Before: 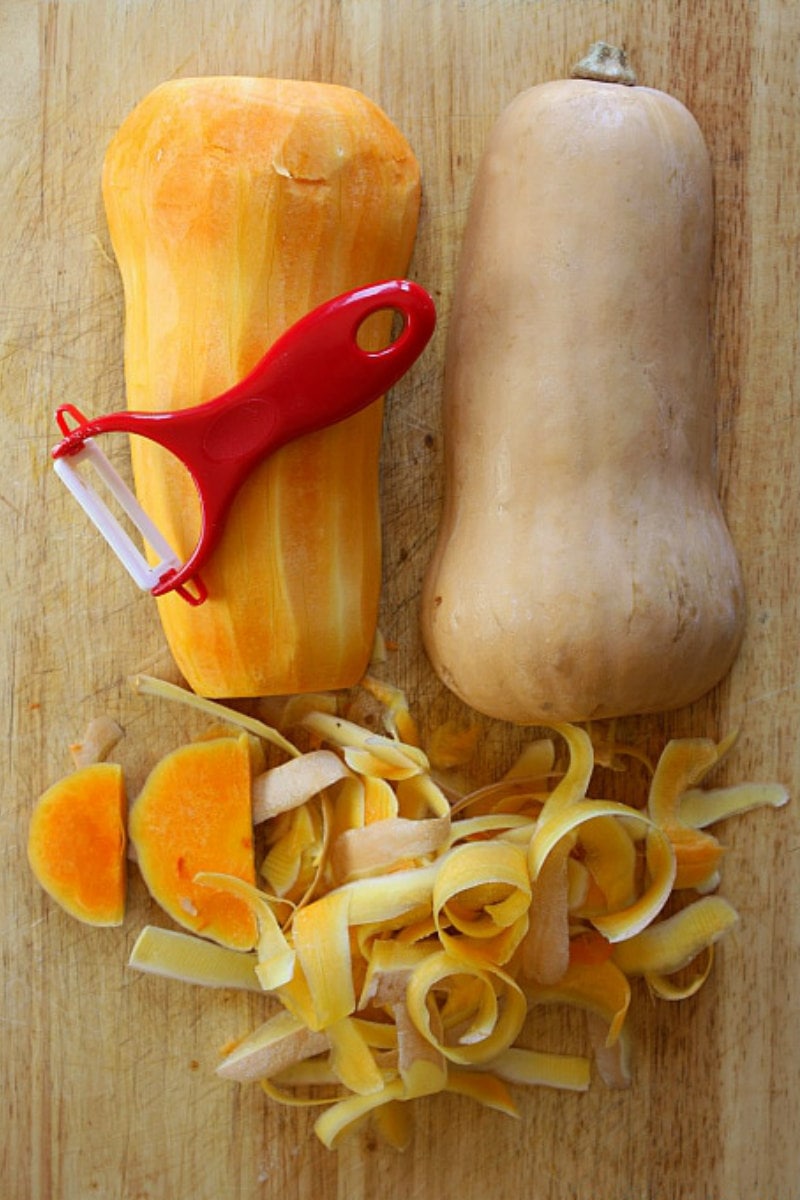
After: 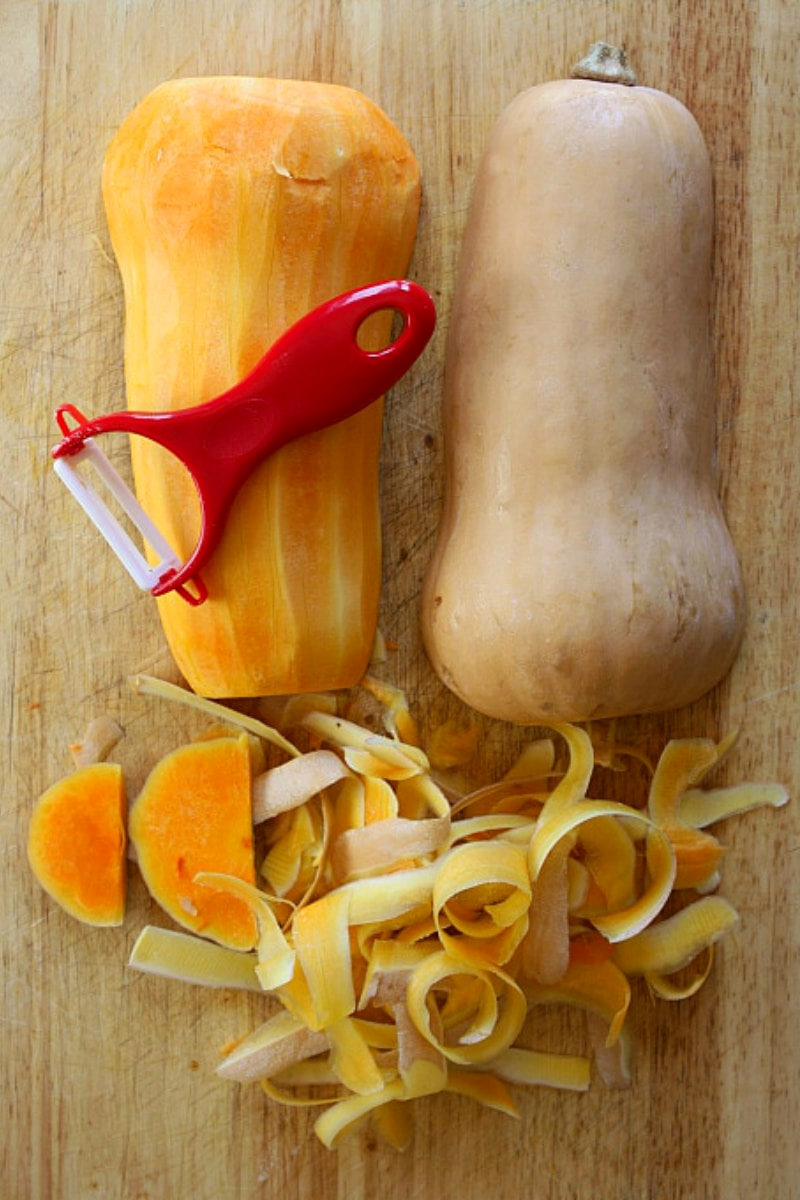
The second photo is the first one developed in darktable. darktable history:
contrast brightness saturation: contrast 0.084, saturation 0.019
